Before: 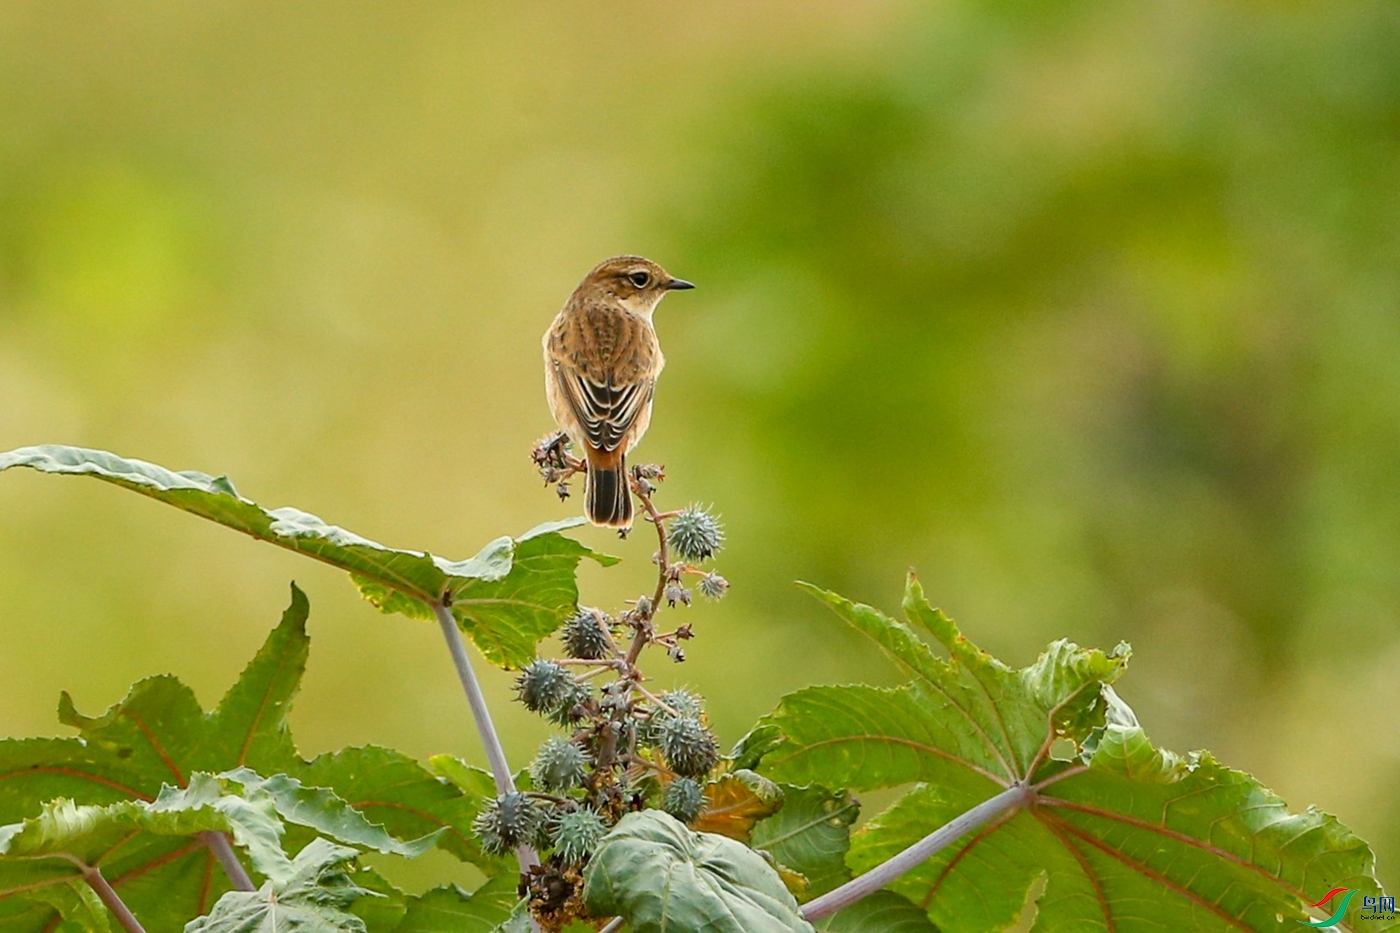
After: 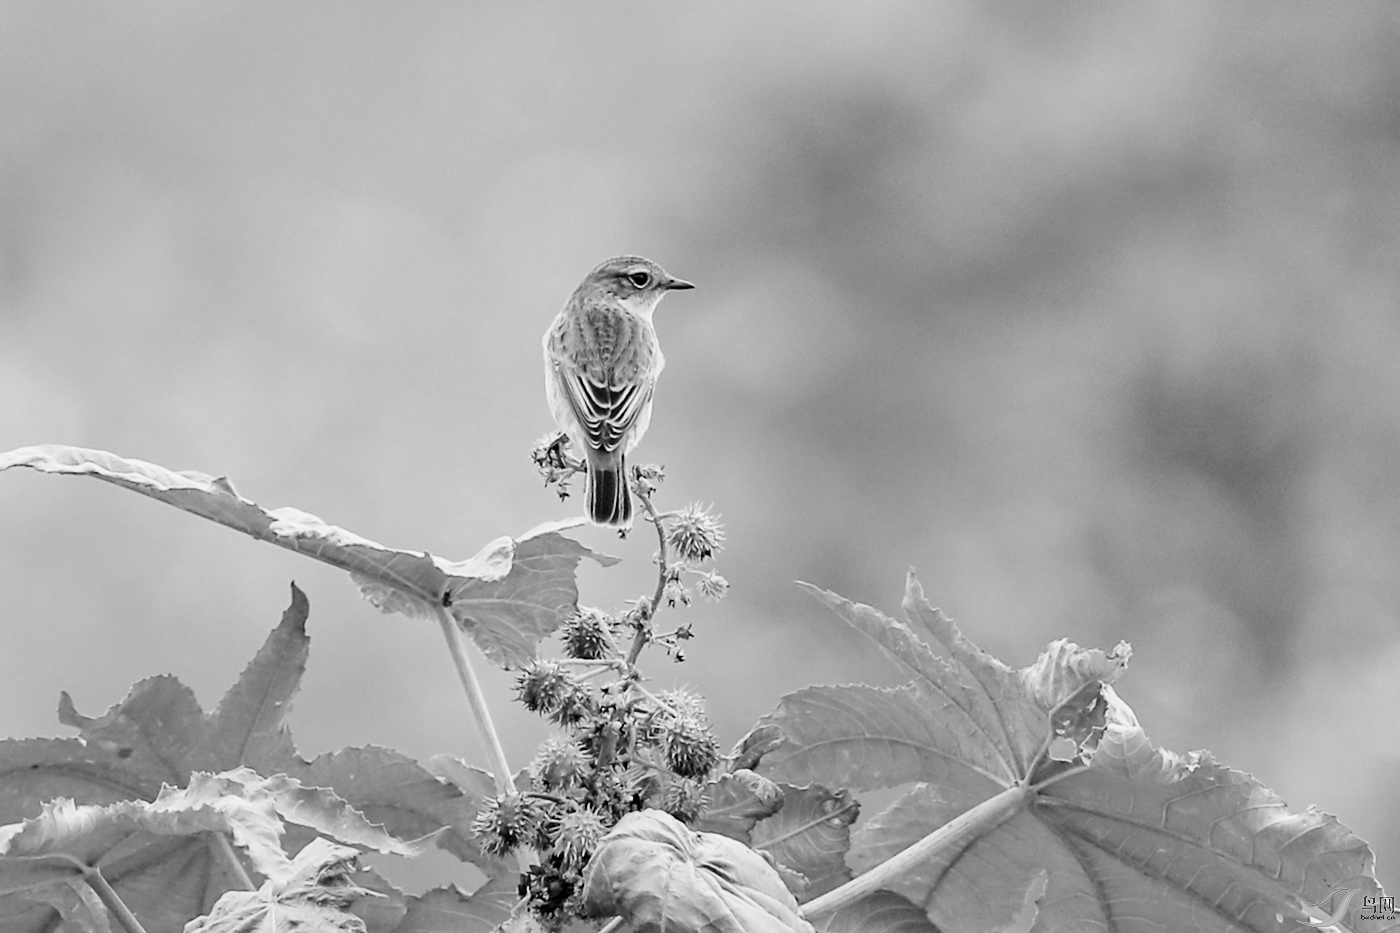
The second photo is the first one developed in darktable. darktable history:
filmic rgb: black relative exposure -5.05 EV, white relative exposure 3.98 EV, threshold 2.99 EV, hardness 2.88, contrast 1.189, highlights saturation mix -29.45%, enable highlight reconstruction true
exposure: black level correction 0, exposure 0.947 EV, compensate exposure bias true, compensate highlight preservation false
color zones: curves: ch0 [(0, 0.613) (0.01, 0.613) (0.245, 0.448) (0.498, 0.529) (0.642, 0.665) (0.879, 0.777) (0.99, 0.613)]; ch1 [(0, 0) (0.143, 0) (0.286, 0) (0.429, 0) (0.571, 0) (0.714, 0) (0.857, 0)]
